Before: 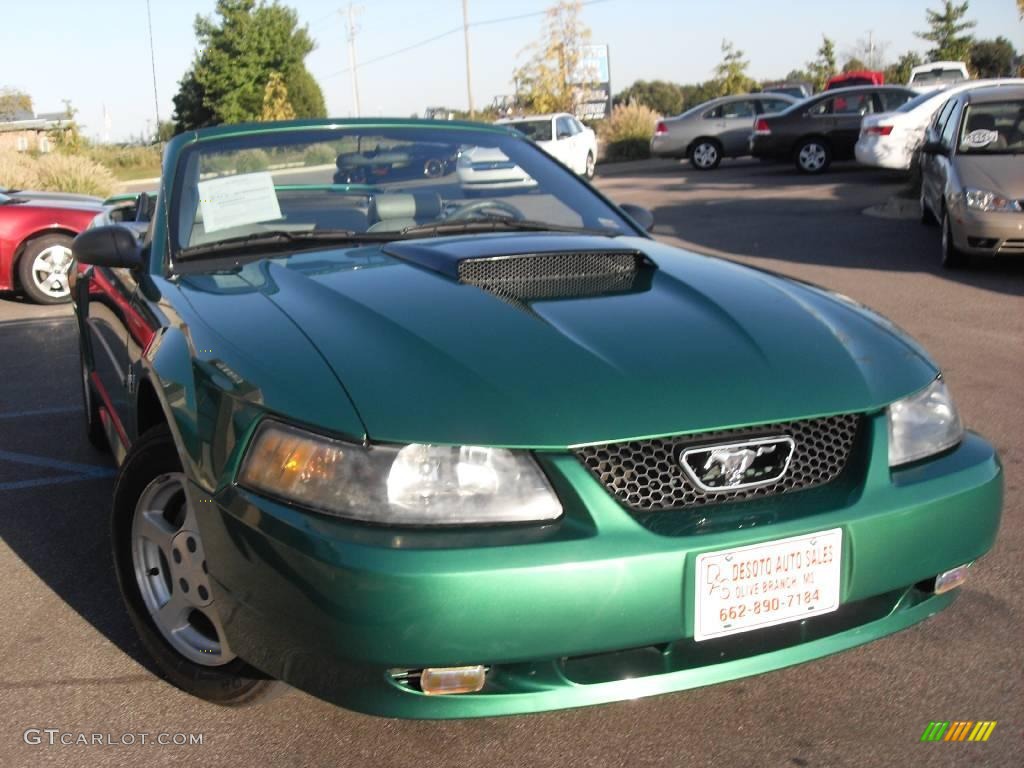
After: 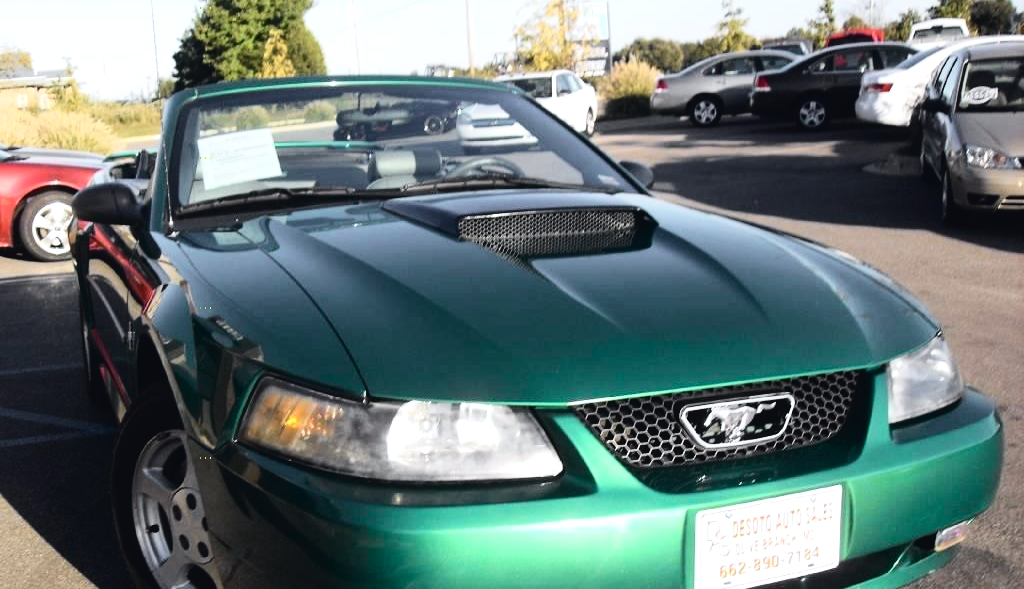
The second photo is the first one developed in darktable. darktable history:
tone curve: curves: ch0 [(0, 0.023) (0.104, 0.058) (0.21, 0.162) (0.469, 0.524) (0.579, 0.65) (0.725, 0.8) (0.858, 0.903) (1, 0.974)]; ch1 [(0, 0) (0.414, 0.395) (0.447, 0.447) (0.502, 0.501) (0.521, 0.512) (0.57, 0.563) (0.618, 0.61) (0.654, 0.642) (1, 1)]; ch2 [(0, 0) (0.356, 0.408) (0.437, 0.453) (0.492, 0.485) (0.524, 0.508) (0.566, 0.567) (0.595, 0.604) (1, 1)], color space Lab, independent channels, preserve colors none
tone equalizer: -8 EV -0.417 EV, -7 EV -0.389 EV, -6 EV -0.333 EV, -5 EV -0.222 EV, -3 EV 0.222 EV, -2 EV 0.333 EV, -1 EV 0.389 EV, +0 EV 0.417 EV, edges refinement/feathering 500, mask exposure compensation -1.57 EV, preserve details no
crop: top 5.667%, bottom 17.637%
